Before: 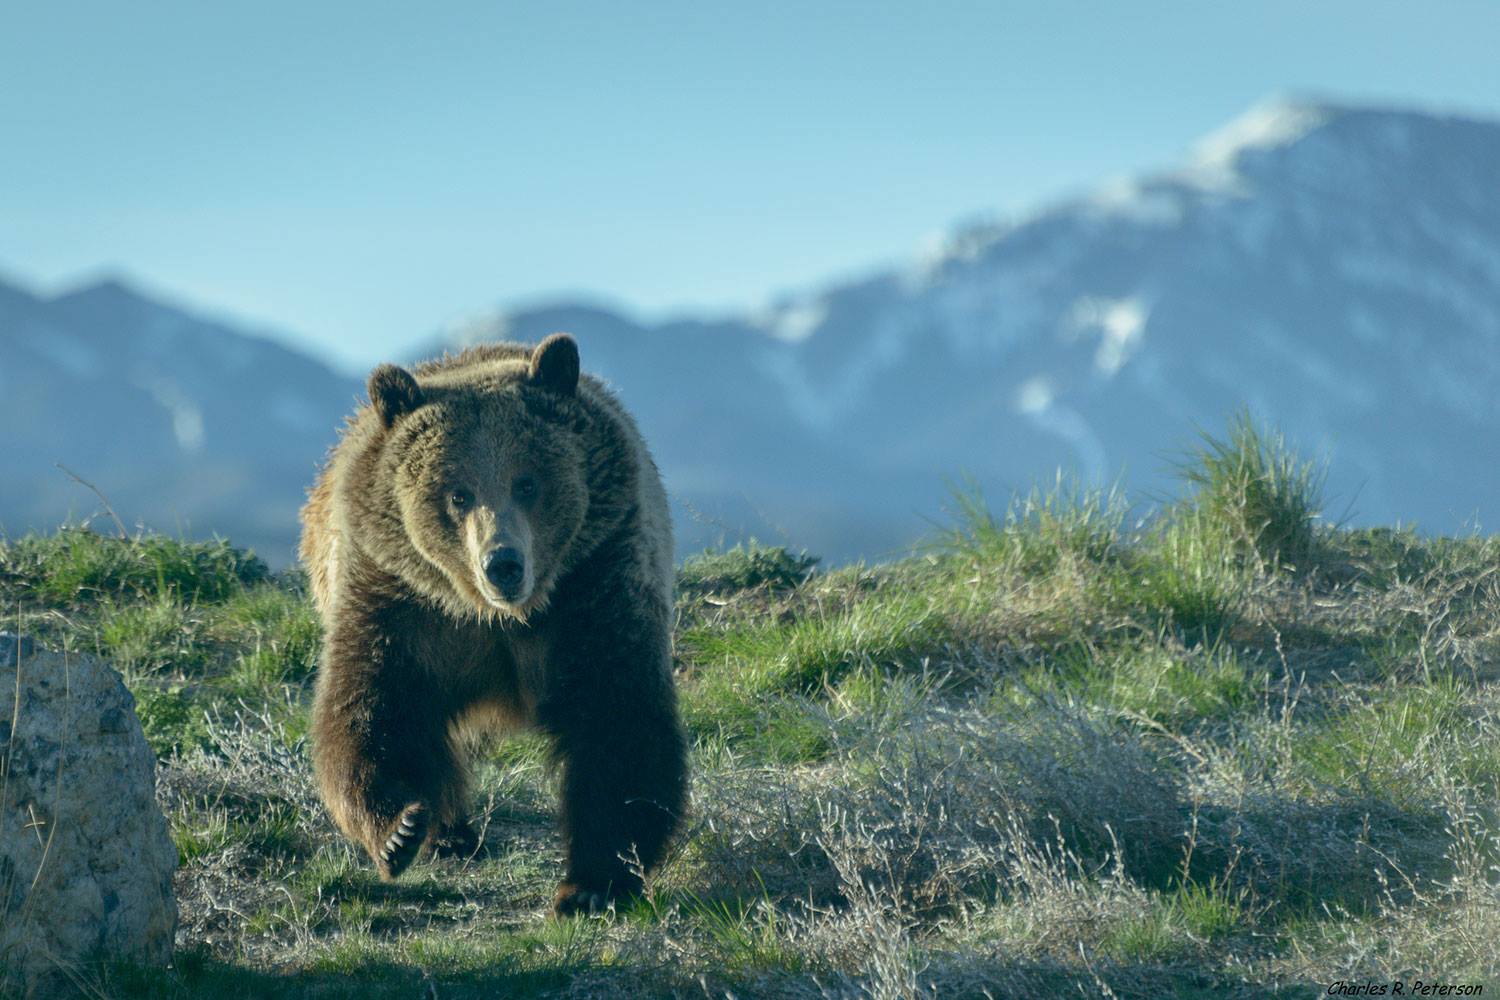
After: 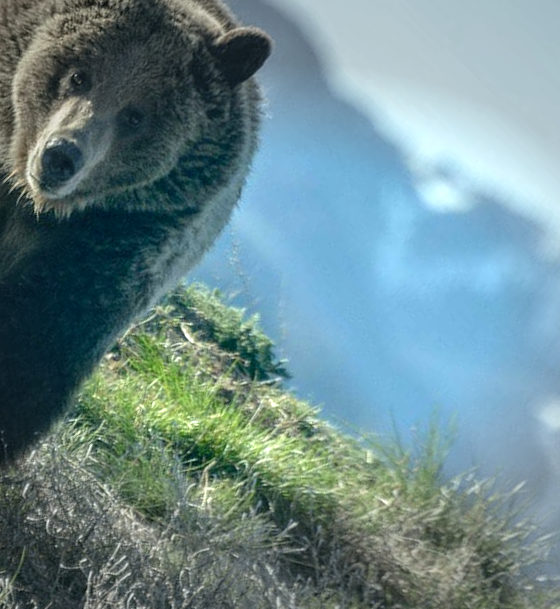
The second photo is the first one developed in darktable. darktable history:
vignetting: fall-off start 70.4%, width/height ratio 1.333
crop and rotate: angle -45.05°, top 16.393%, right 0.883%, bottom 11.759%
exposure: exposure 0.691 EV, compensate highlight preservation false
local contrast: on, module defaults
